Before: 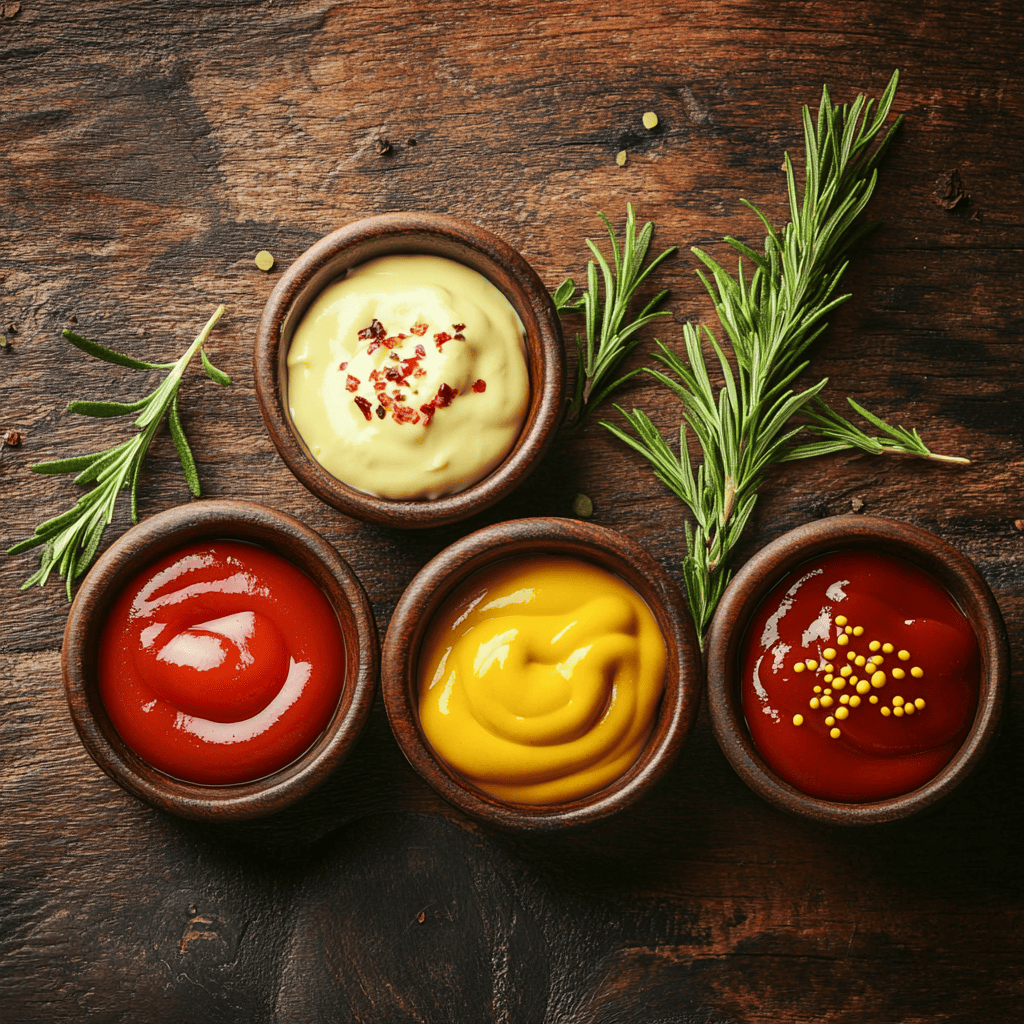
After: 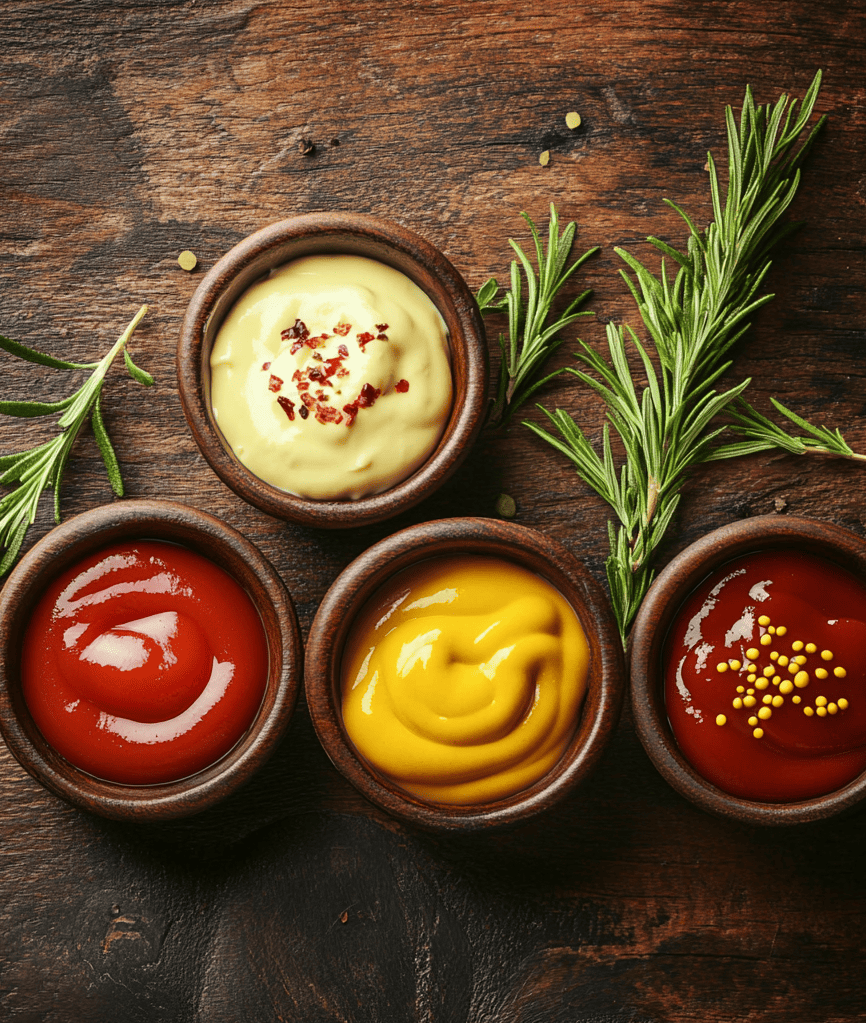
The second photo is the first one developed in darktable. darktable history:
crop: left 7.61%, right 7.803%
exposure: compensate highlight preservation false
color zones: curves: ch0 [(0.068, 0.464) (0.25, 0.5) (0.48, 0.508) (0.75, 0.536) (0.886, 0.476) (0.967, 0.456)]; ch1 [(0.066, 0.456) (0.25, 0.5) (0.616, 0.508) (0.746, 0.56) (0.934, 0.444)]
